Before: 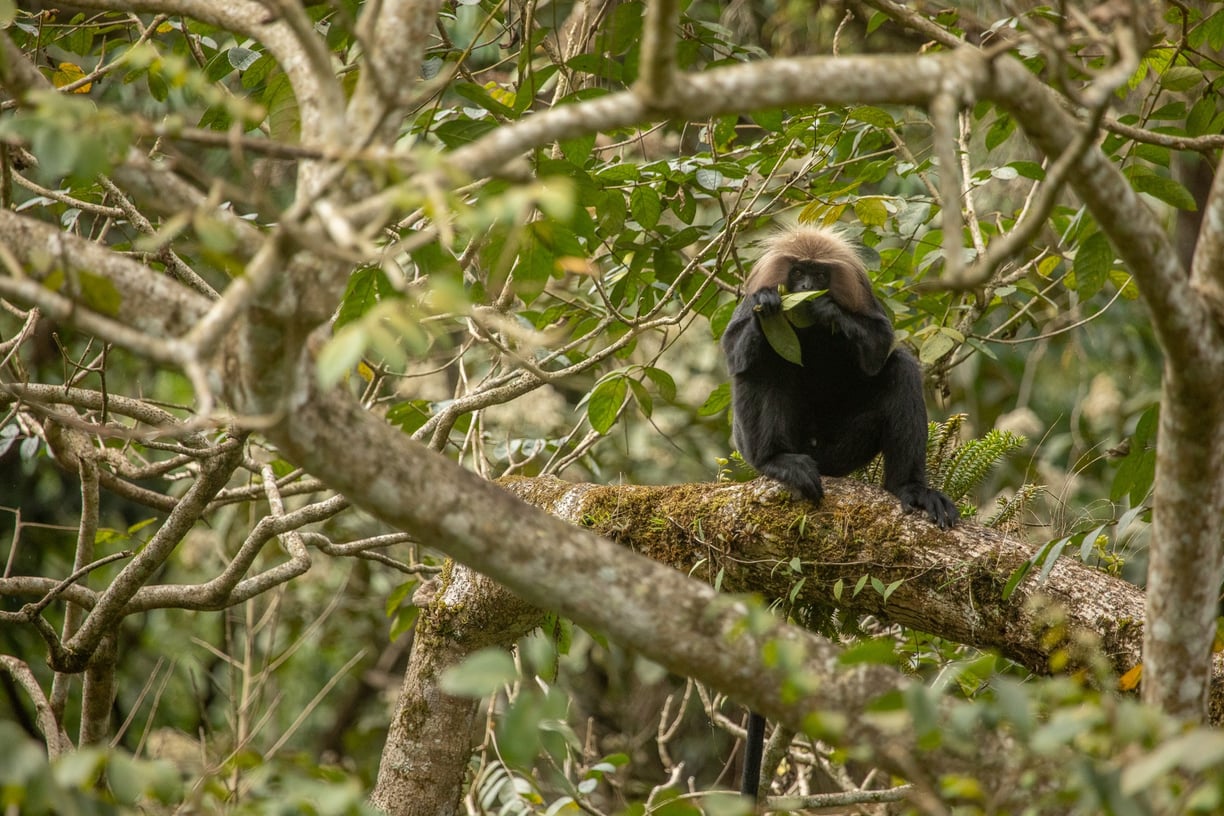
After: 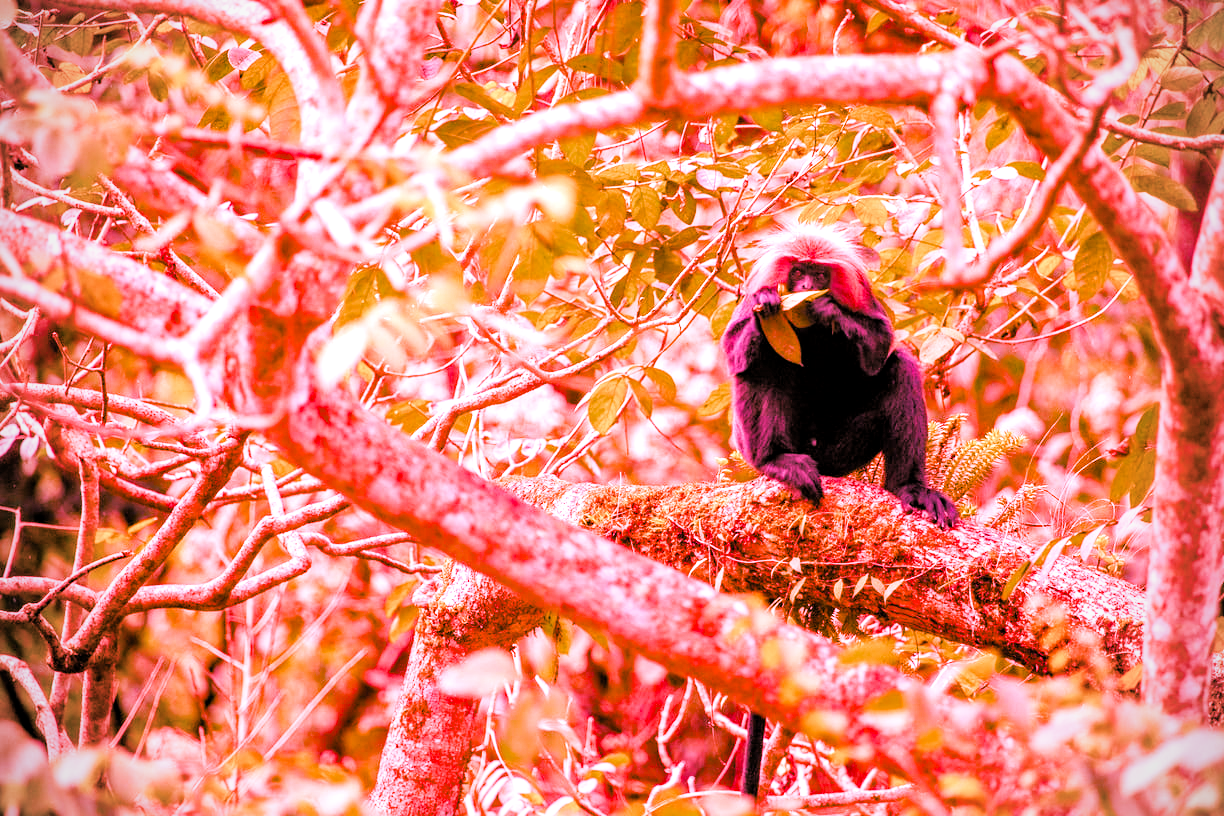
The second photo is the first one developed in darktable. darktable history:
raw chromatic aberrations: on, module defaults
color balance rgb: perceptual saturation grading › global saturation 25%, perceptual brilliance grading › mid-tones 10%, perceptual brilliance grading › shadows 15%, global vibrance 20%
exposure: black level correction -0.002, exposure 0.54 EV, compensate highlight preservation false
filmic: grey point source 18, black point source -8.65, white point source 2.45, grey point target 18, white point target 100, output power 2.2, latitude stops 2, contrast 1.5, saturation 100, global saturation 100
filmic rgb: black relative exposure -7.65 EV, white relative exposure 4.56 EV, hardness 3.61
haze removal: strength 0.29, distance 0.25, compatibility mode true, adaptive false
highlight reconstruction: method reconstruct color, iterations 1, diameter of reconstruction 64 px
hot pixels: on, module defaults
lens correction: scale 1.01, crop 1, focal 85, aperture 2.8, distance 10.02, camera "Canon EOS RP", lens "Canon RF 85mm F2 MACRO IS STM"
raw denoise: x [[0, 0.25, 0.5, 0.75, 1] ×4]
tone equalizer: on, module defaults
vibrance: on, module defaults
vignetting: fall-off radius 60.92%
white balance: red 2.04, blue 1.628
local contrast: mode bilateral grid, contrast 20, coarseness 50, detail 120%, midtone range 0.2
contrast brightness saturation: saturation -0.05
levels: mode automatic, black 0.023%, white 99.97%, levels [0.062, 0.494, 0.925]
velvia: strength 15% | blend: blend mode lighten, opacity 100%; mask: uniform (no mask)
